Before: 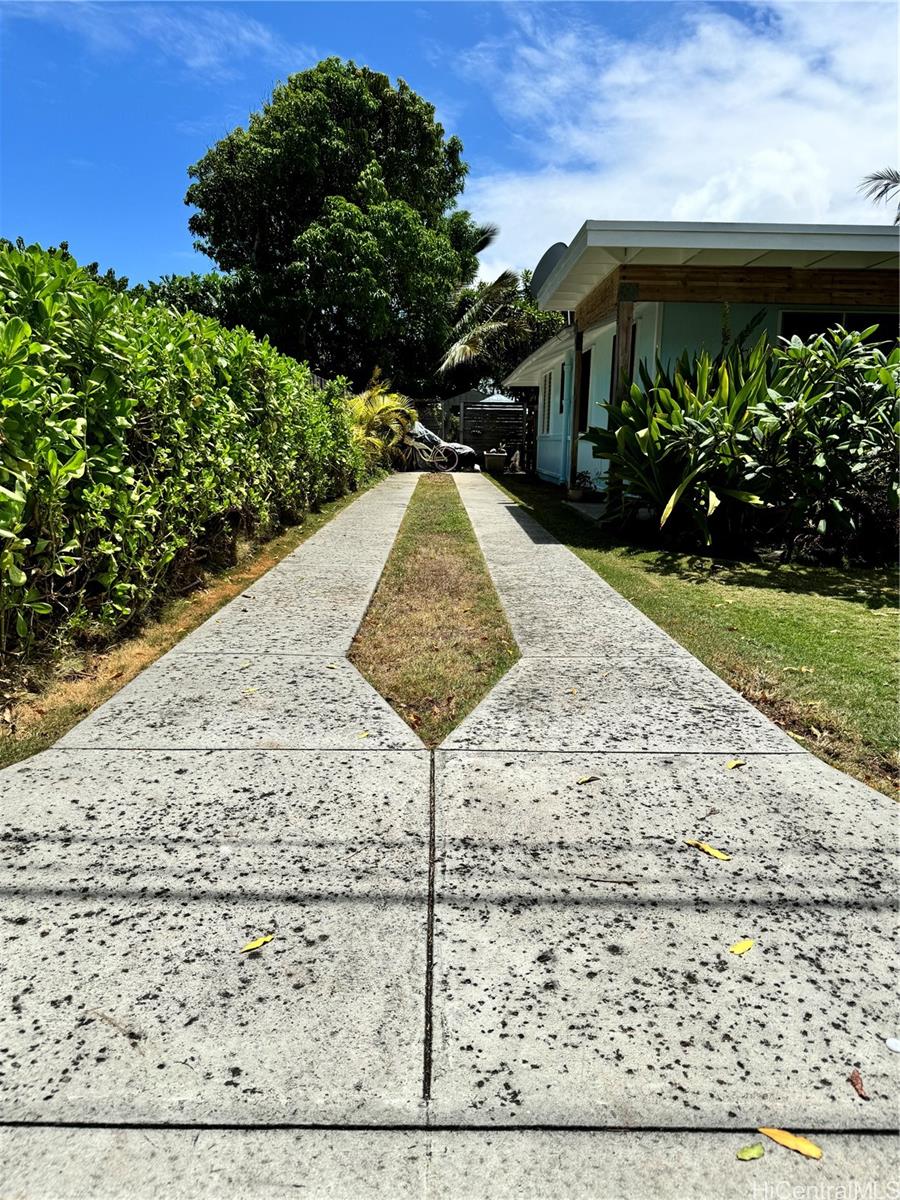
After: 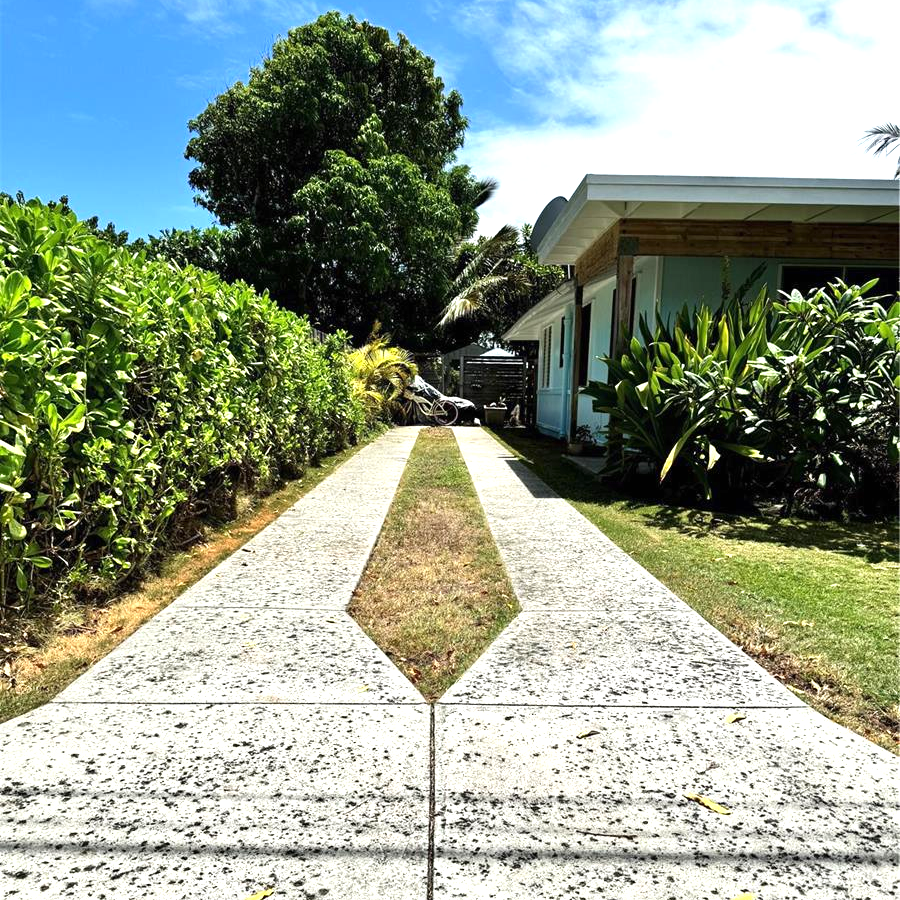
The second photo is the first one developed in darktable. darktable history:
crop: top 3.857%, bottom 21.132%
exposure: black level correction 0, exposure 0.7 EV, compensate exposure bias true, compensate highlight preservation false
